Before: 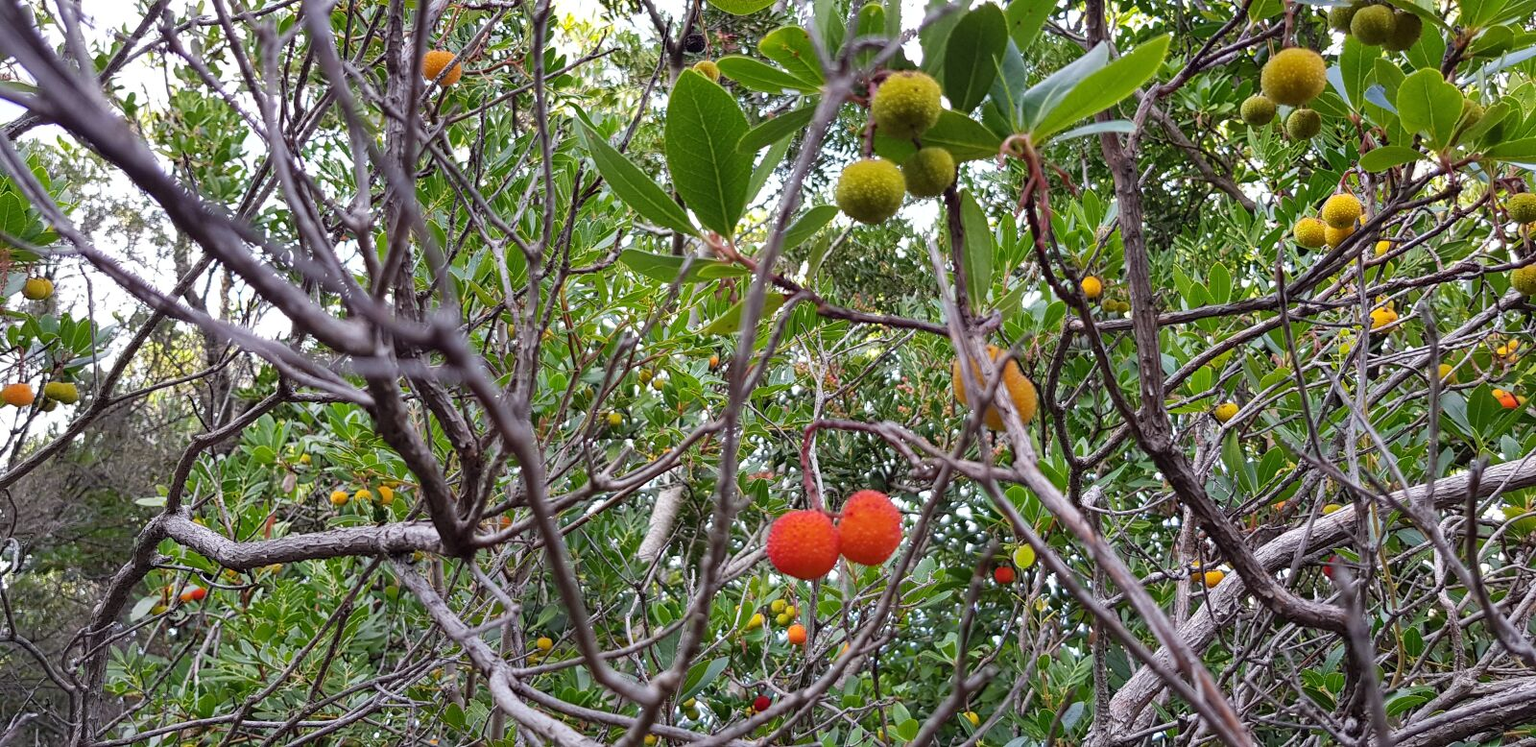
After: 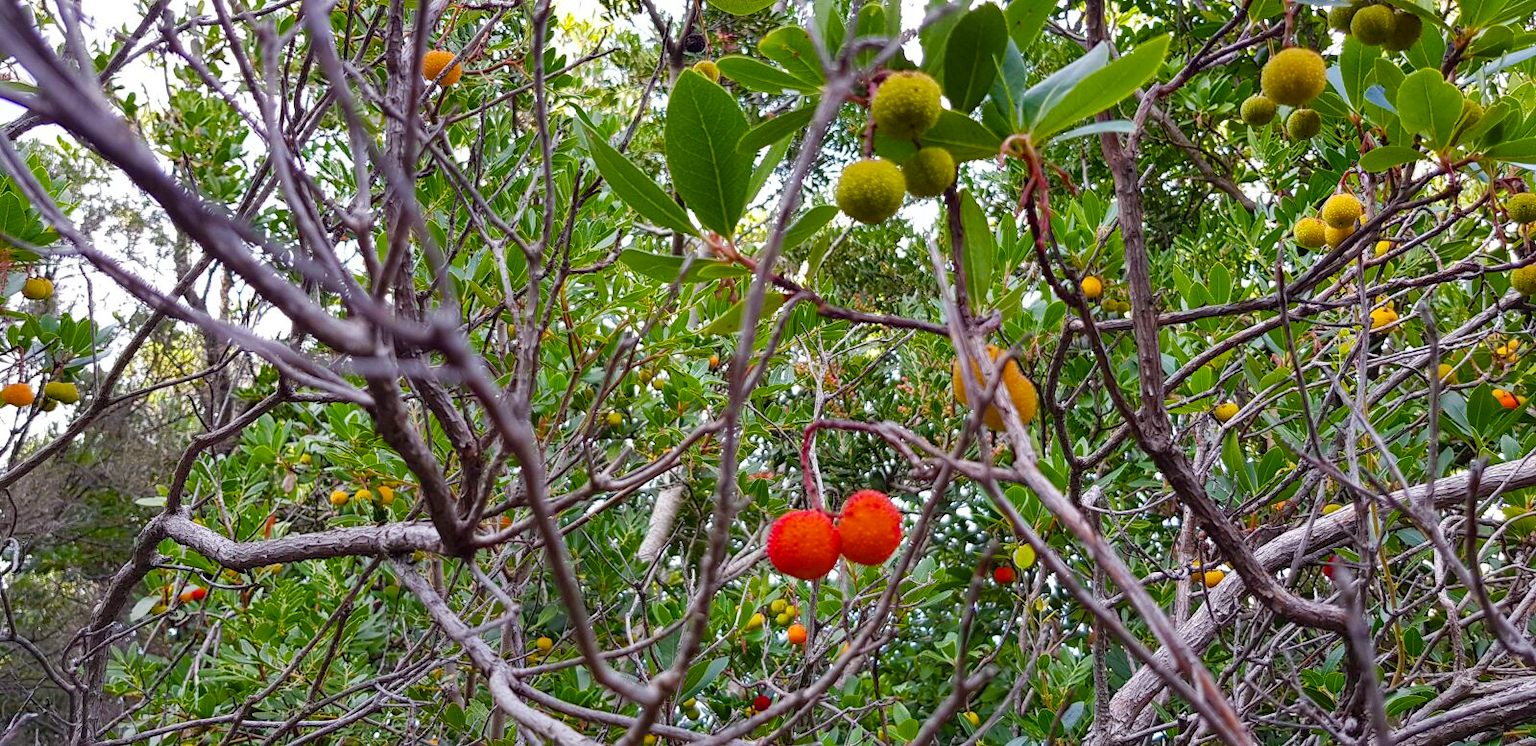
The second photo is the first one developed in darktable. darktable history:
color balance rgb: perceptual saturation grading › global saturation 24.118%, perceptual saturation grading › highlights -24.063%, perceptual saturation grading › mid-tones 24.219%, perceptual saturation grading › shadows 41.171%, global vibrance 9.36%
